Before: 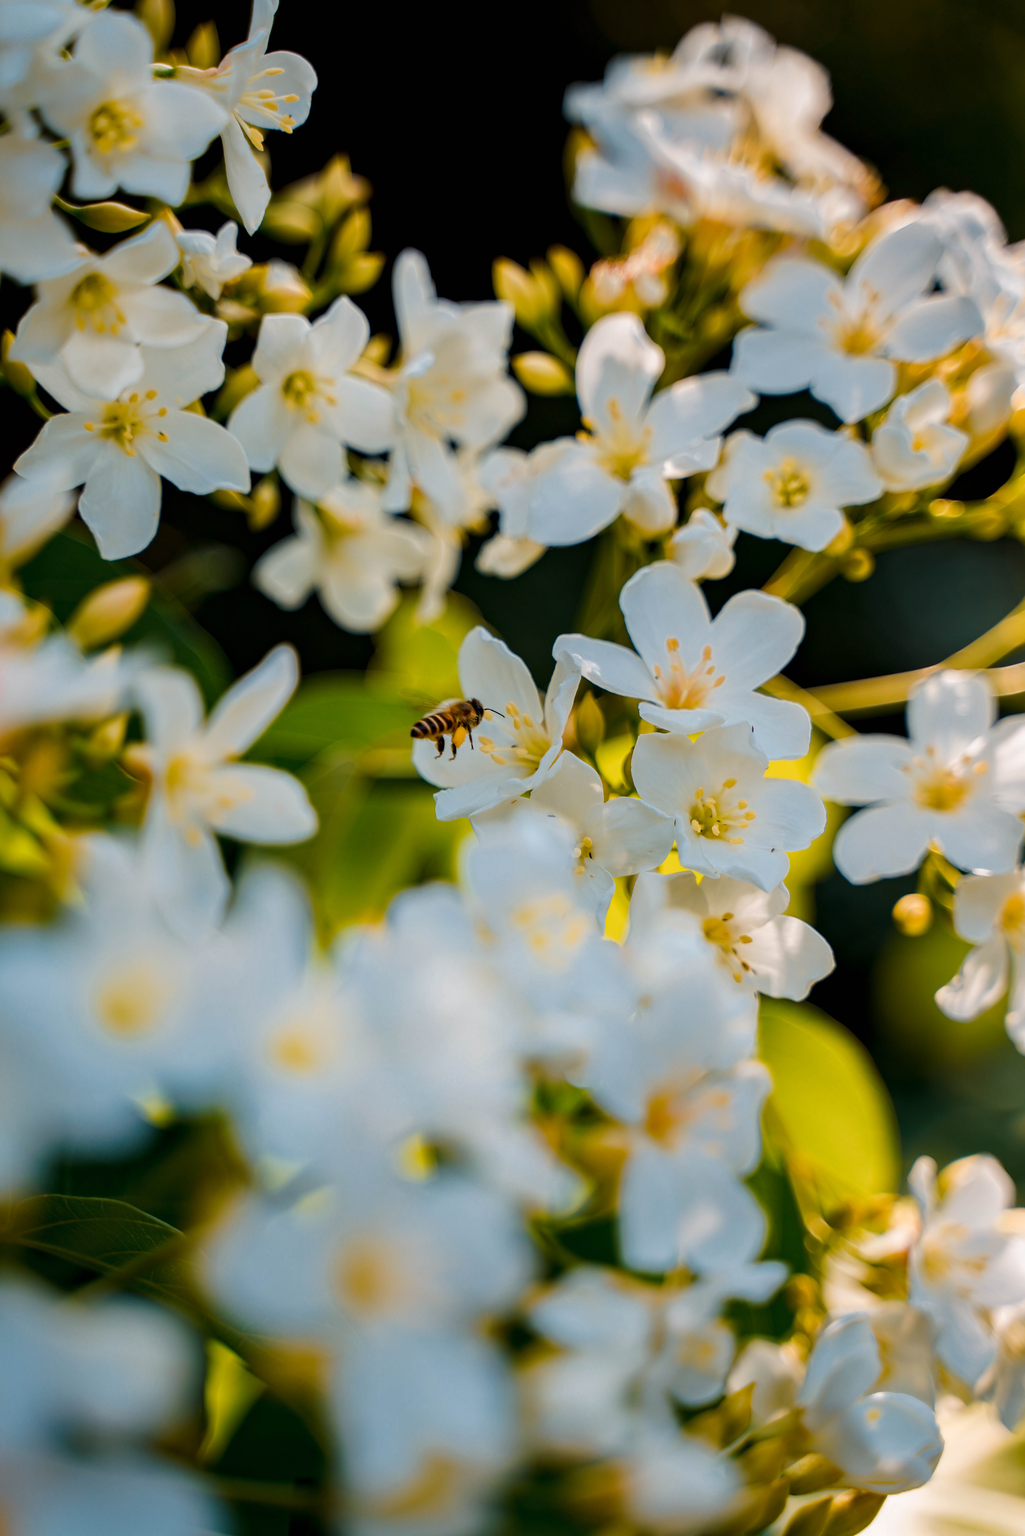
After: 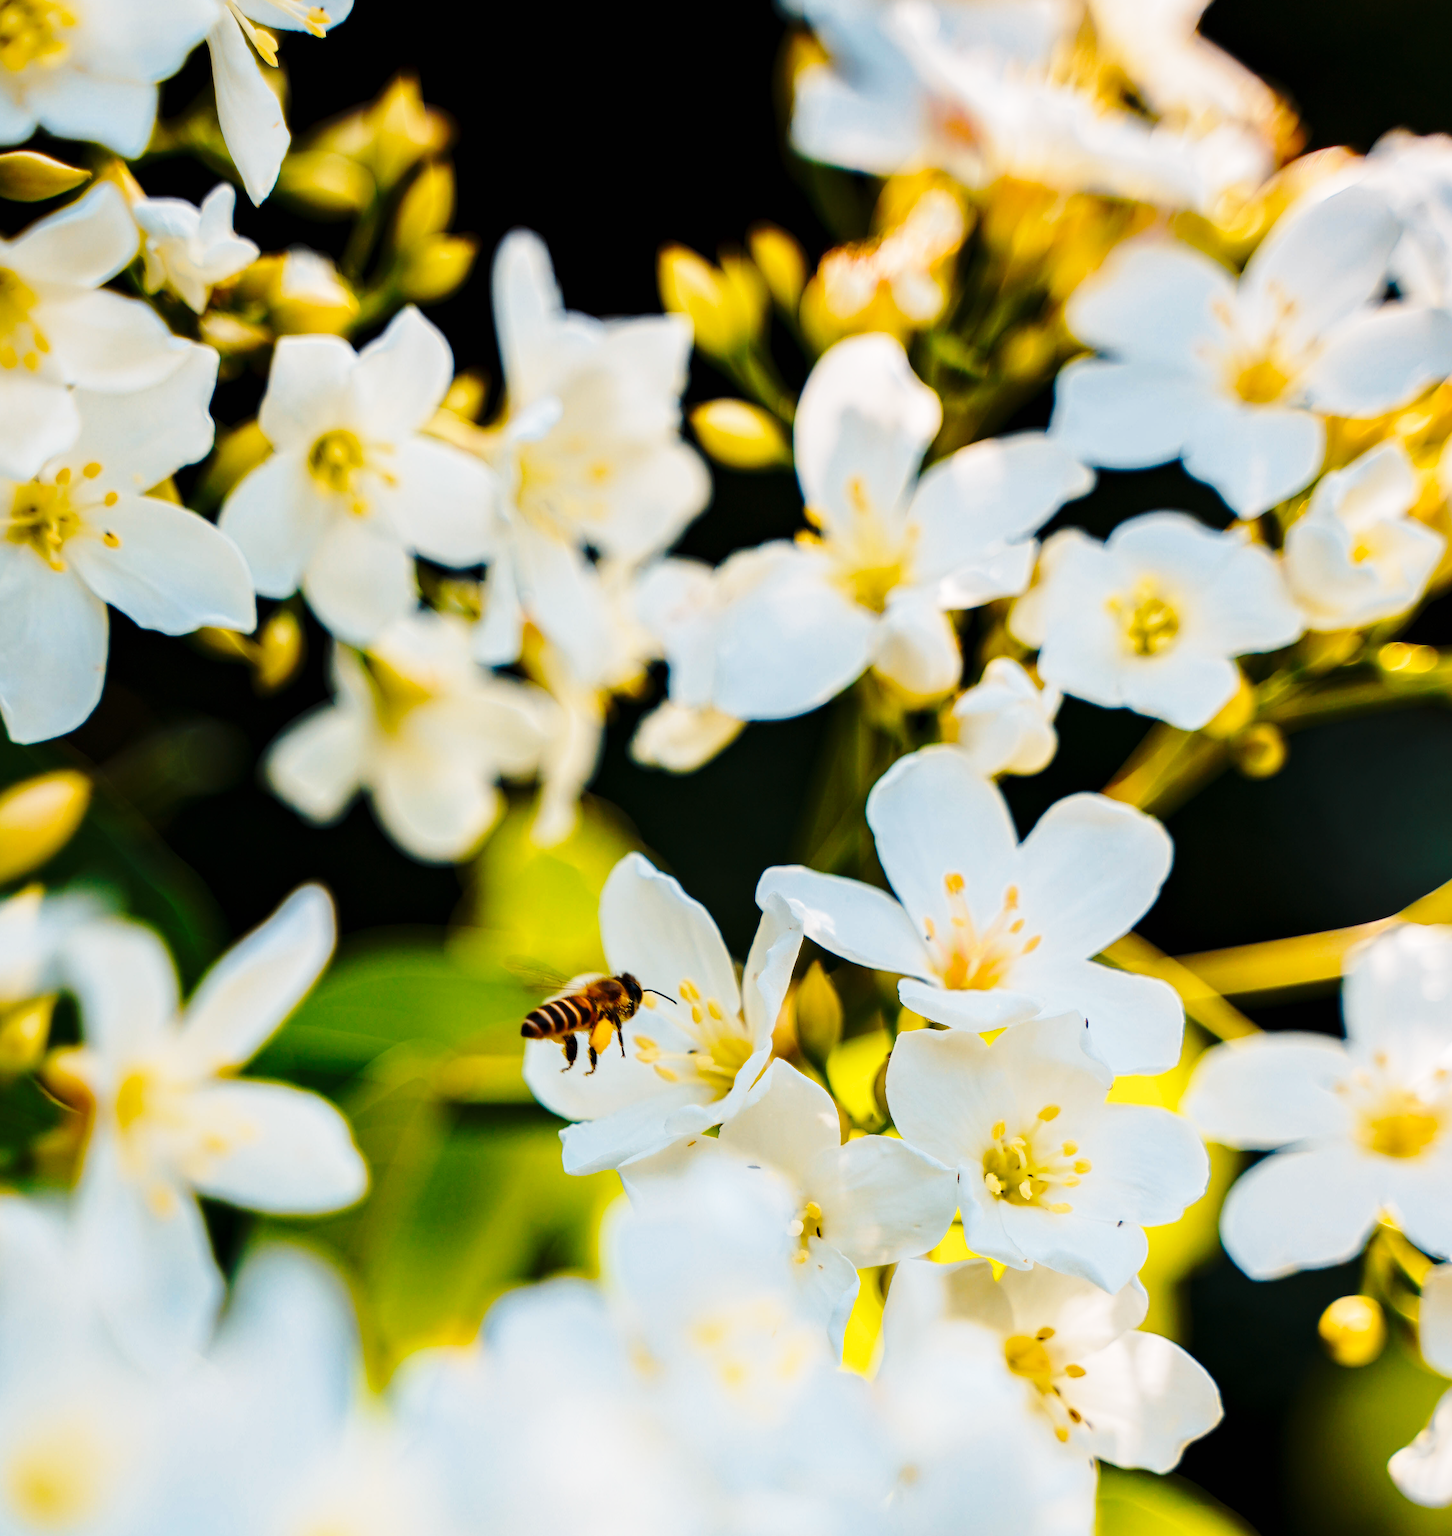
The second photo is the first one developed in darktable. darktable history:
crop and rotate: left 9.345%, top 7.22%, right 4.982%, bottom 32.331%
base curve: curves: ch0 [(0, 0) (0.04, 0.03) (0.133, 0.232) (0.448, 0.748) (0.843, 0.968) (1, 1)], preserve colors none
